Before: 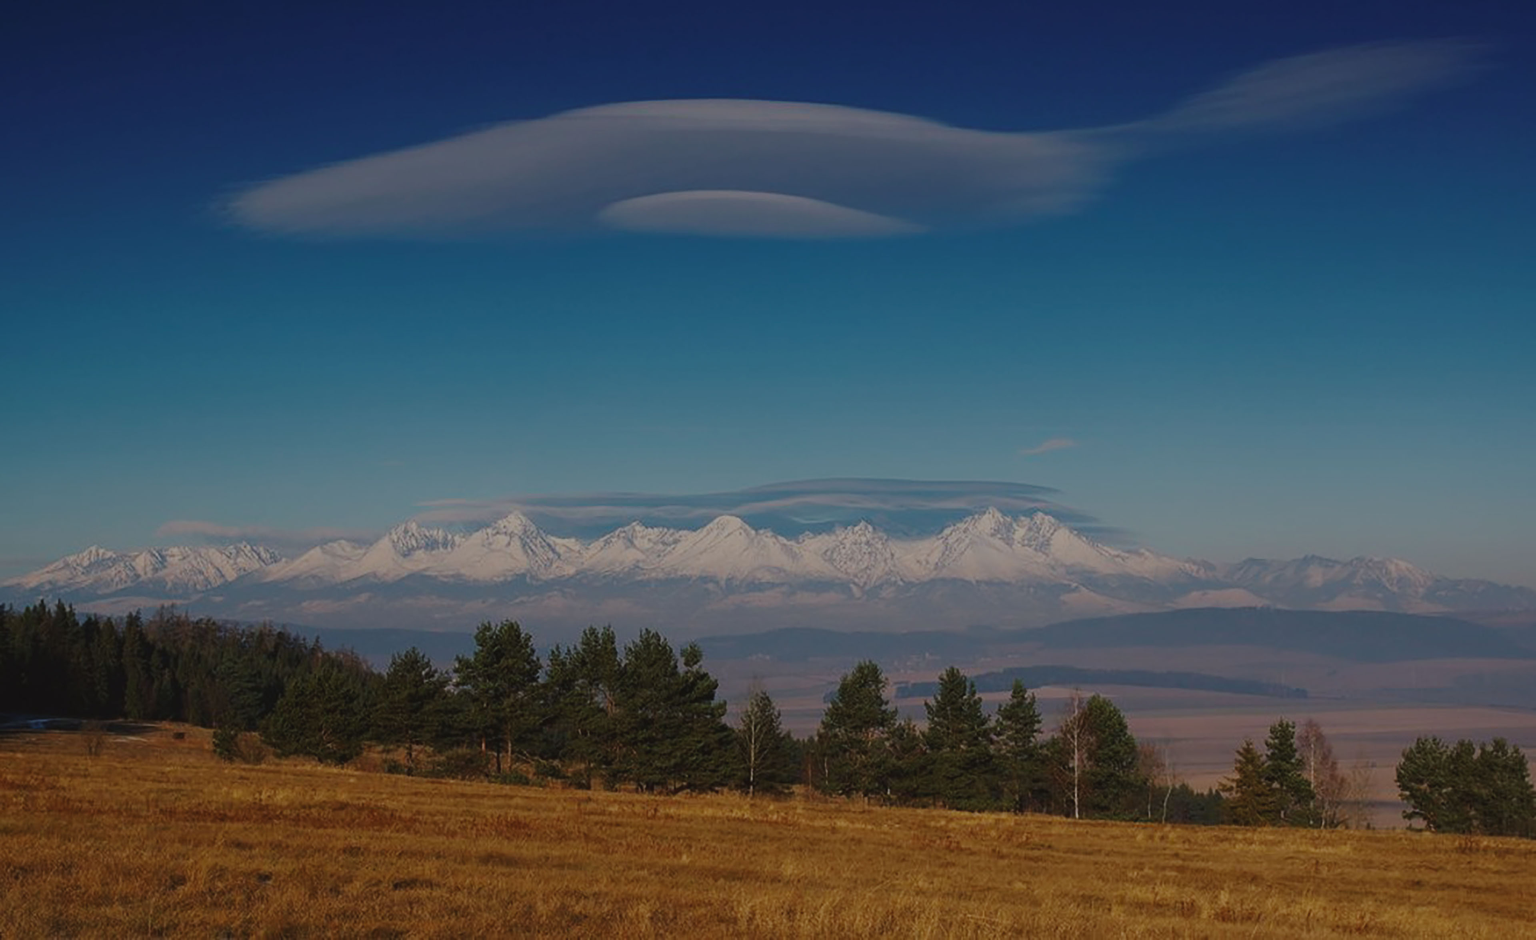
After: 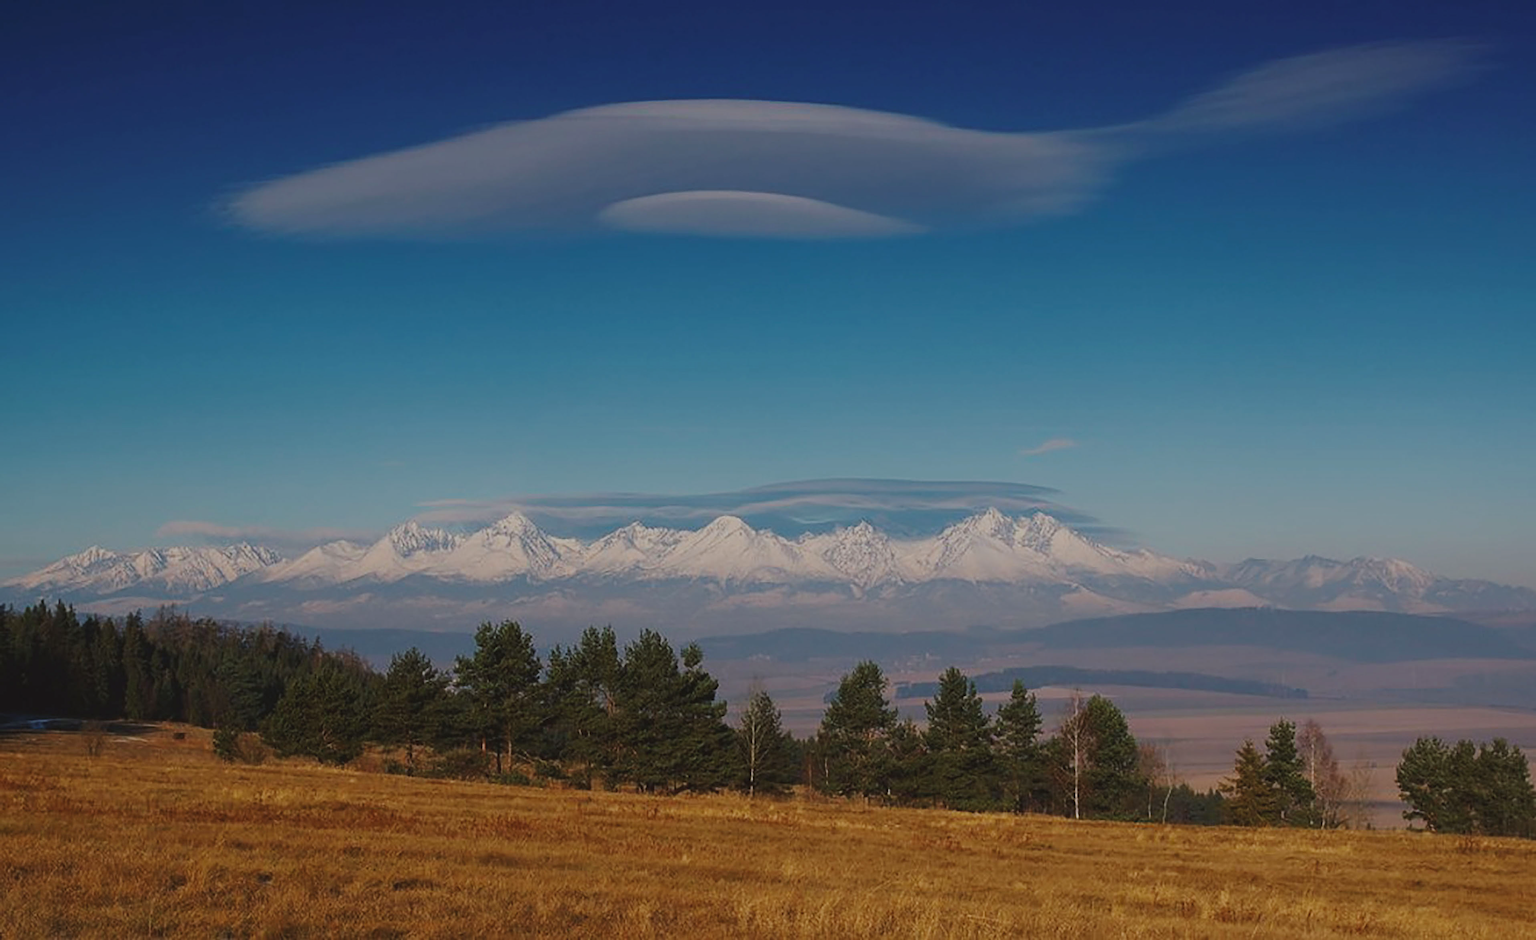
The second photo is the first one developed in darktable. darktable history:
sharpen: on, module defaults
exposure: black level correction 0, exposure 0.396 EV, compensate exposure bias true, compensate highlight preservation false
